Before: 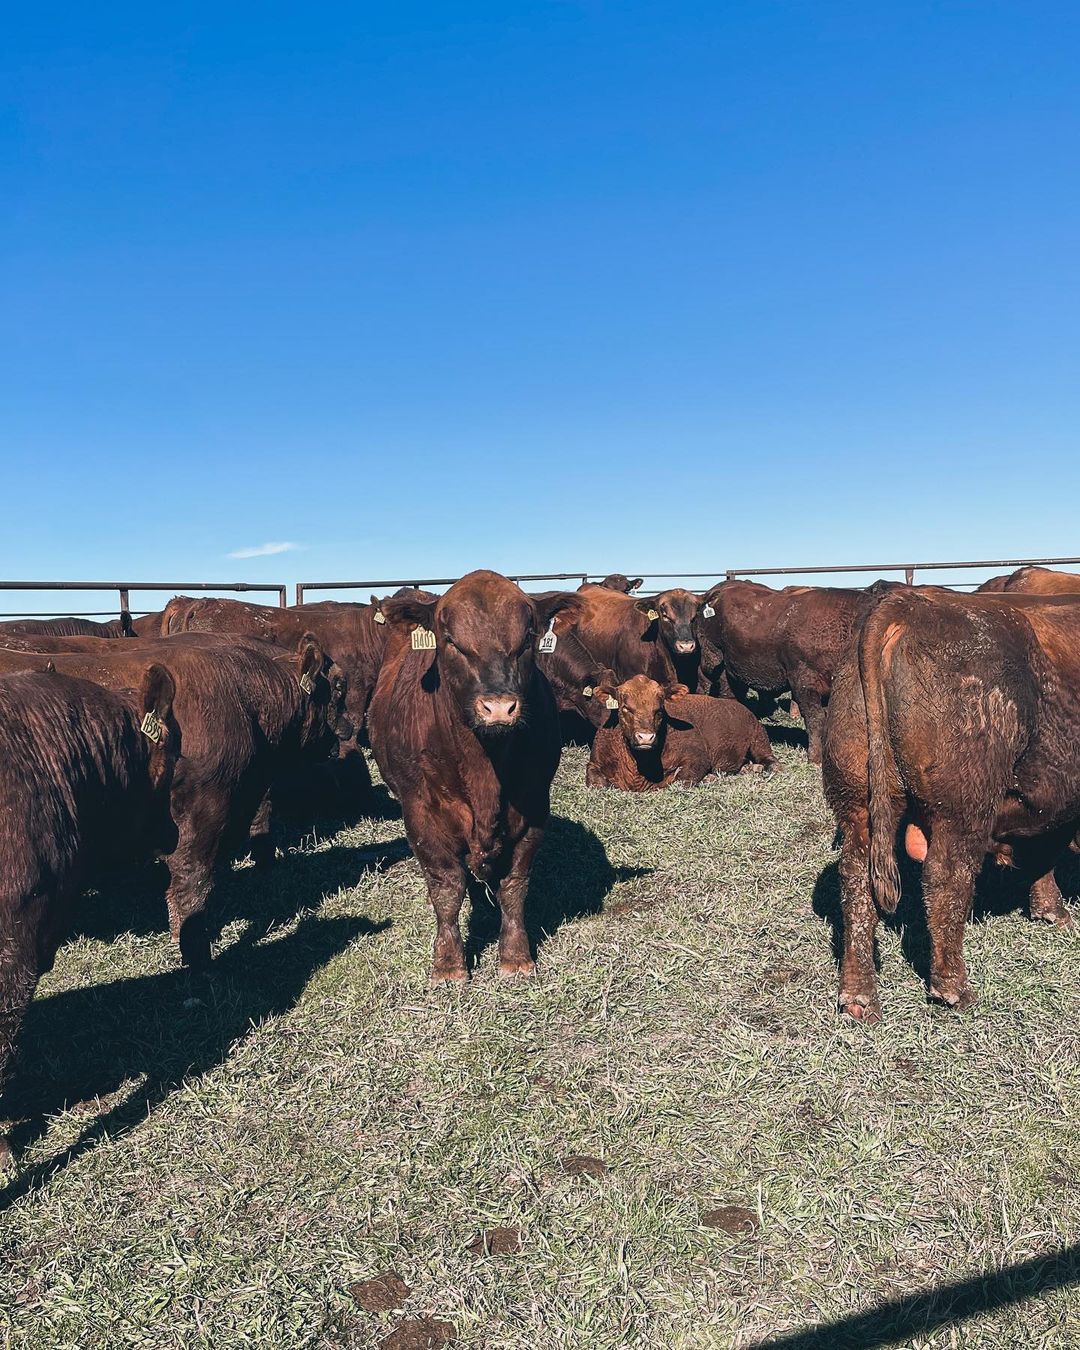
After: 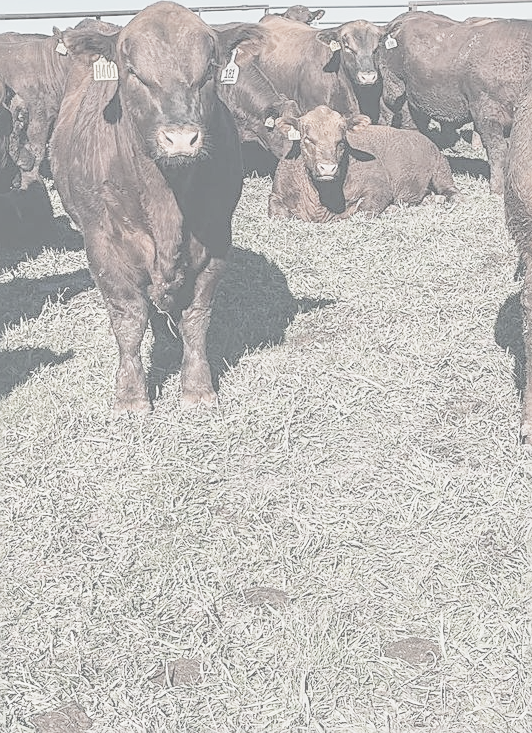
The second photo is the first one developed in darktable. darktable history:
base curve: curves: ch0 [(0, 0) (0.204, 0.334) (0.55, 0.733) (1, 1)], preserve colors none
sharpen: on, module defaults
contrast brightness saturation: contrast -0.328, brightness 0.742, saturation -0.763
crop: left 29.454%, top 42.198%, right 21.226%, bottom 3.483%
local contrast: detail 130%
